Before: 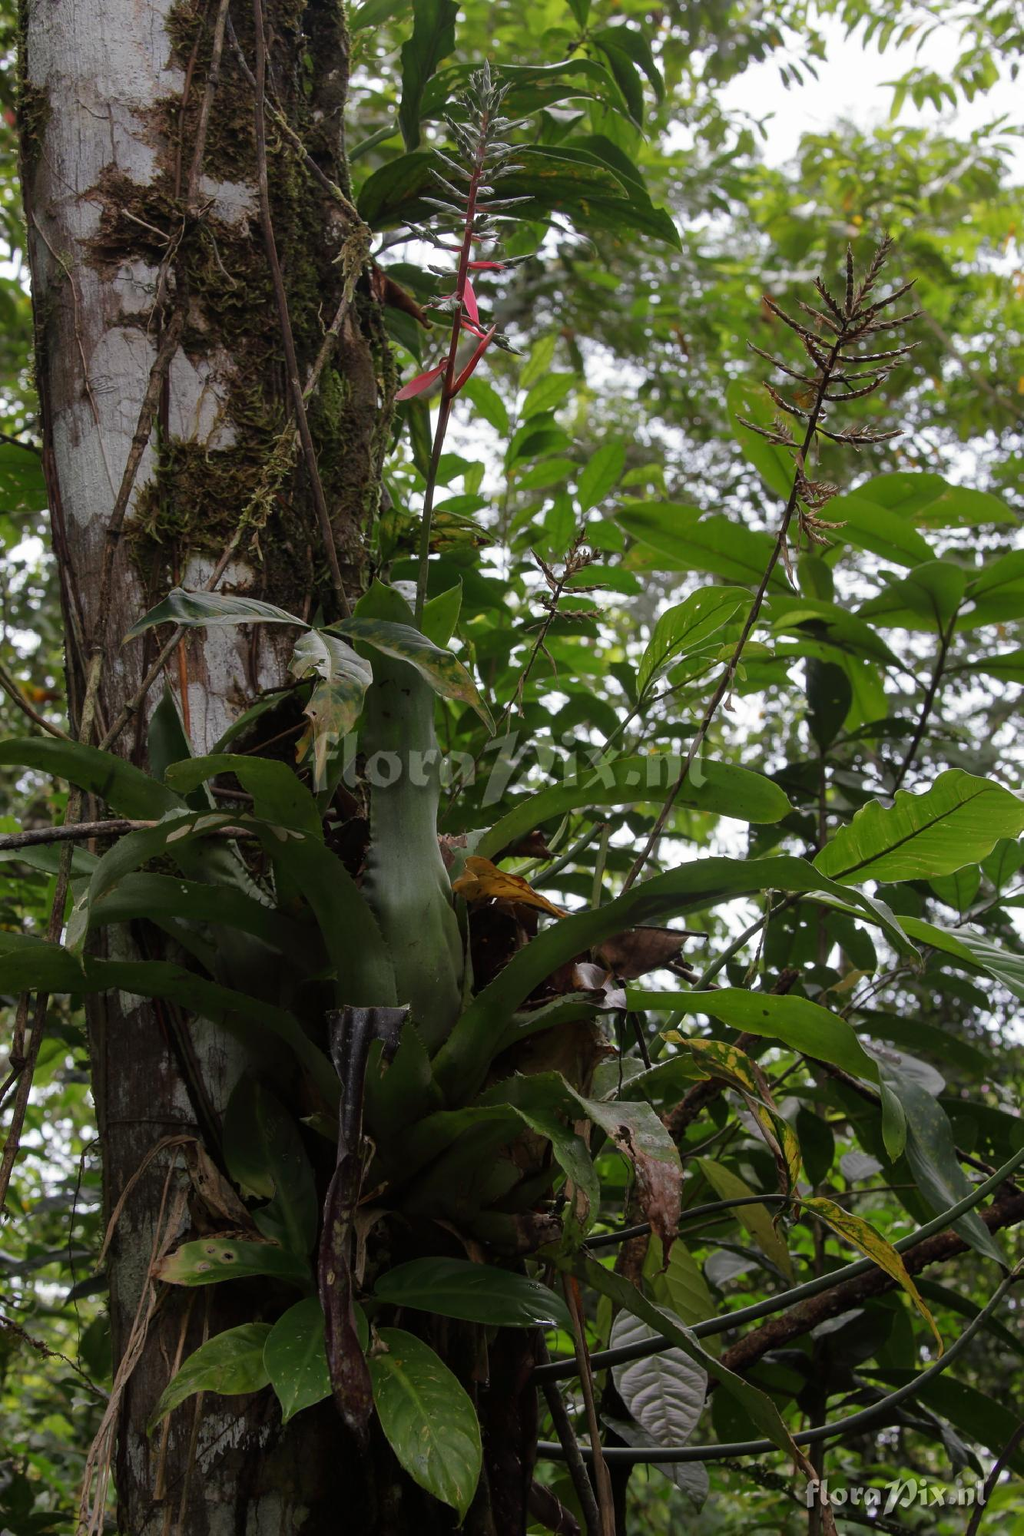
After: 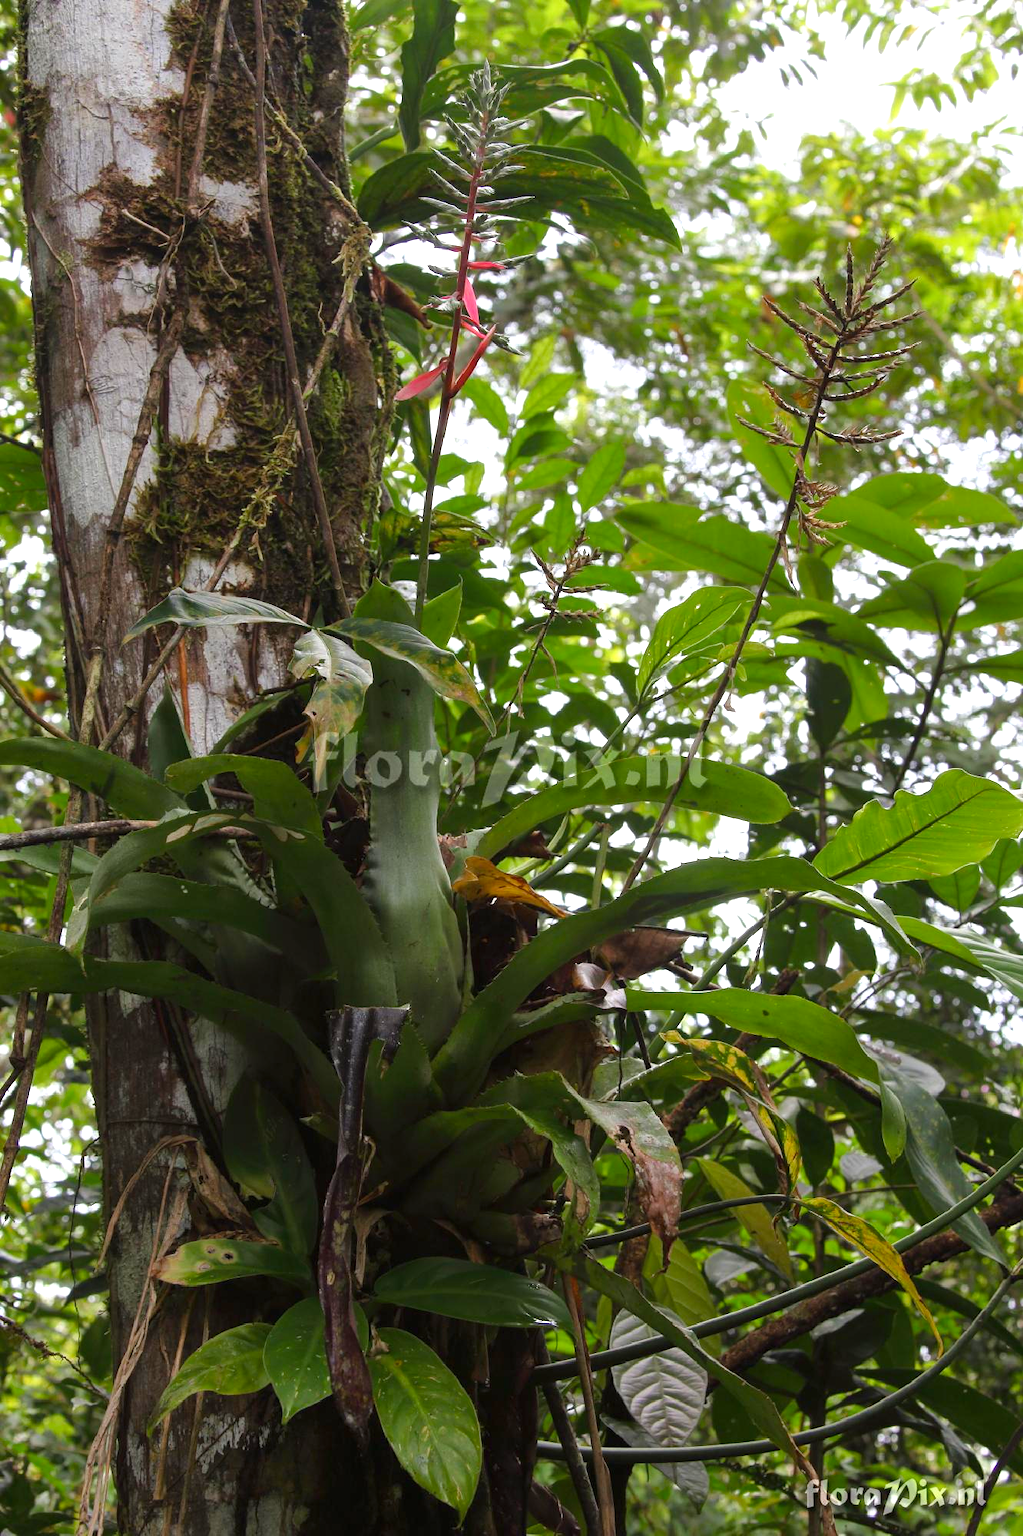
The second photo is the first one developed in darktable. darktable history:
color balance rgb: linear chroma grading › shadows 19.44%, linear chroma grading › highlights 3.42%, linear chroma grading › mid-tones 10.16%
exposure: black level correction -0.001, exposure 0.9 EV, compensate exposure bias true, compensate highlight preservation false
